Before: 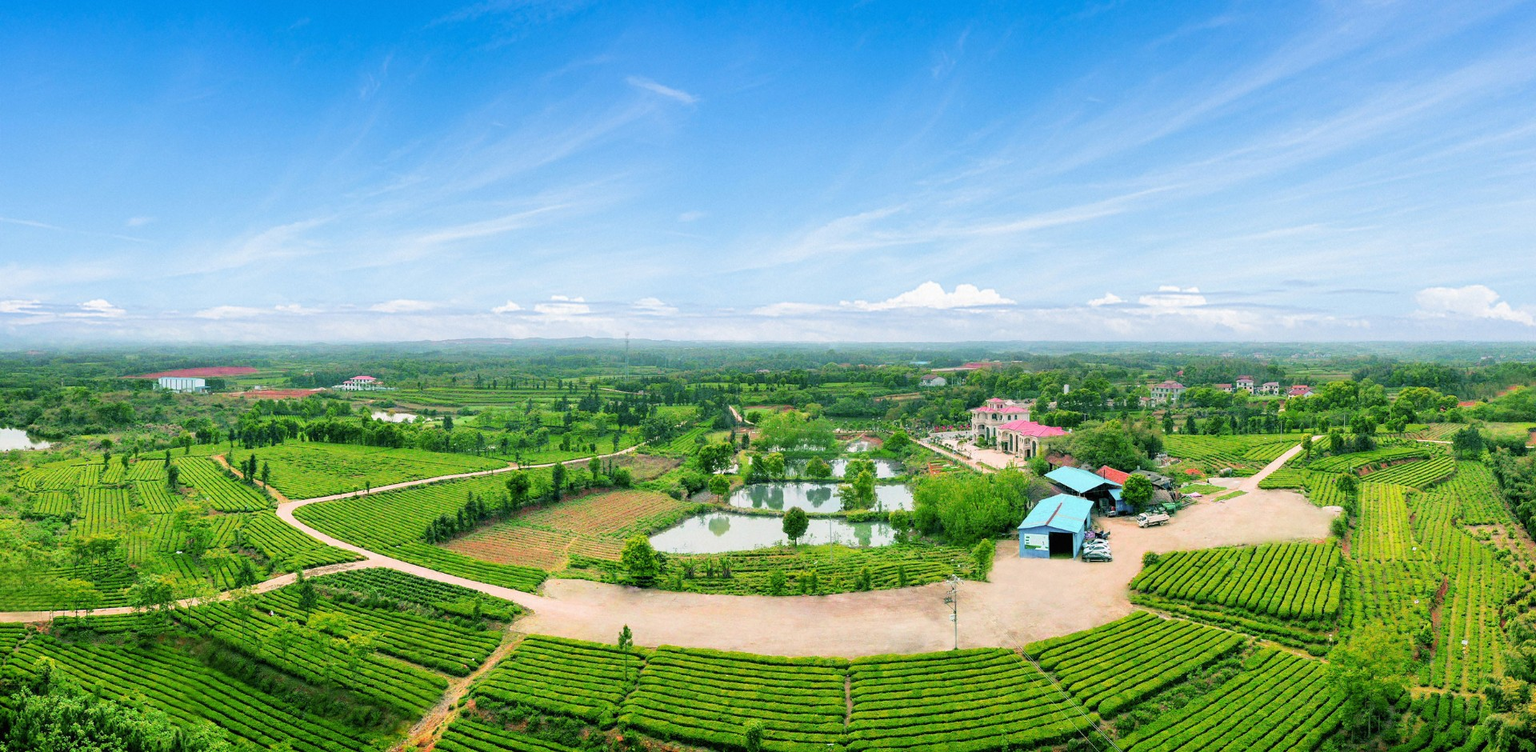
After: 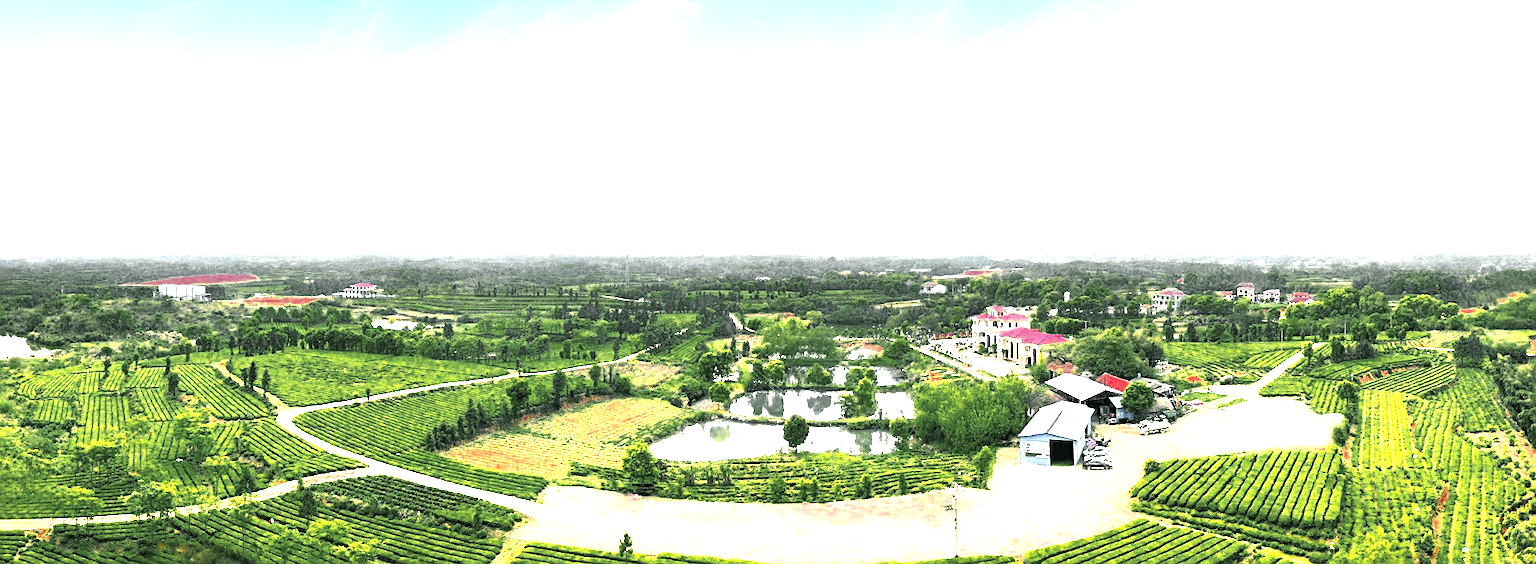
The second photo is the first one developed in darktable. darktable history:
sharpen: on, module defaults
color zones: curves: ch0 [(0.035, 0.242) (0.25, 0.5) (0.384, 0.214) (0.488, 0.255) (0.75, 0.5)]; ch1 [(0.063, 0.379) (0.25, 0.5) (0.354, 0.201) (0.489, 0.085) (0.729, 0.271)]; ch2 [(0.25, 0.5) (0.38, 0.517) (0.442, 0.51) (0.735, 0.456)]
crop and rotate: top 12.53%, bottom 12.463%
exposure: black level correction 0, exposure 1.743 EV, compensate highlight preservation false
levels: mode automatic, white 90.7%, levels [0, 0.51, 1]
color correction: highlights a* 4.24, highlights b* 4.98, shadows a* -7.17, shadows b* 4.55
